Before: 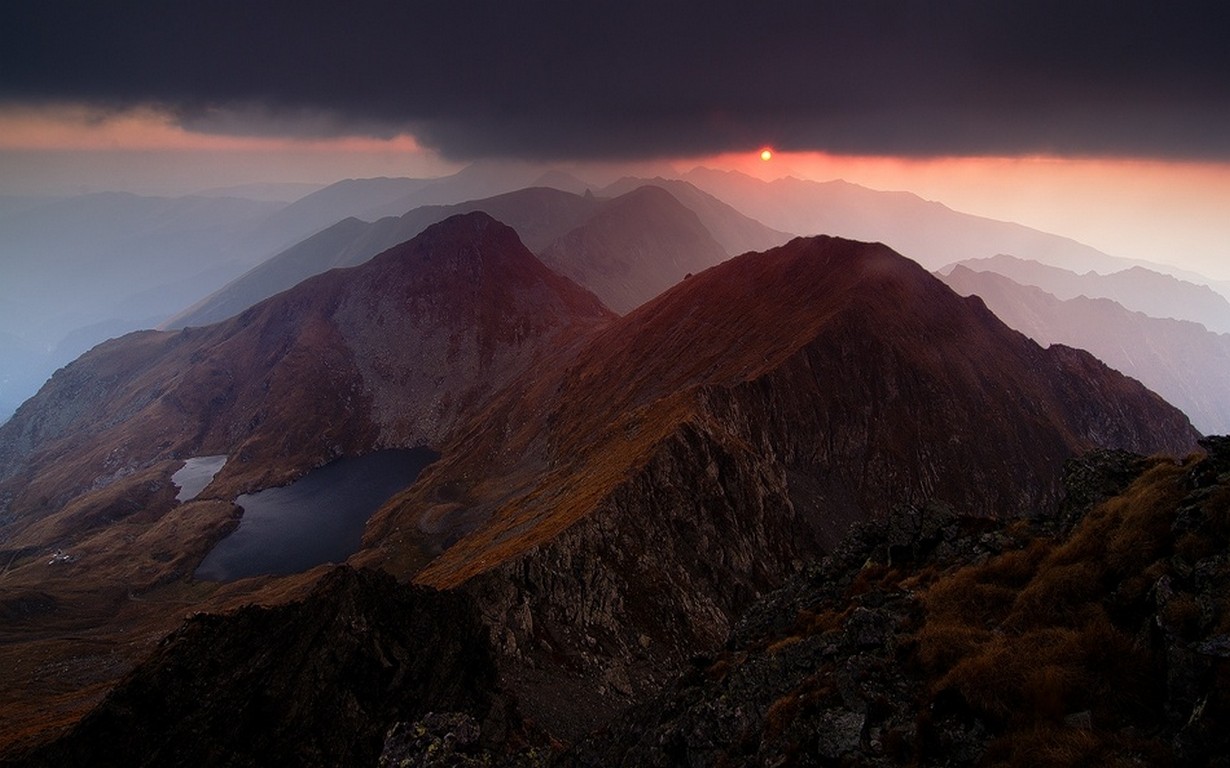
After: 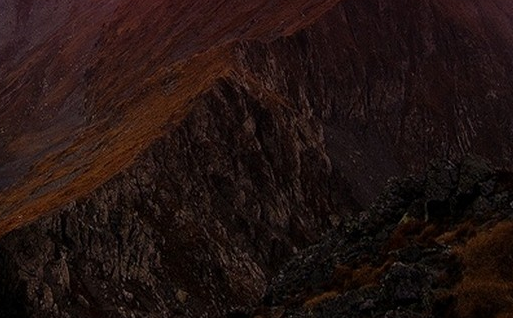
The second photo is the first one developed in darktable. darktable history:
crop: left 37.661%, top 44.971%, right 20.616%, bottom 13.574%
